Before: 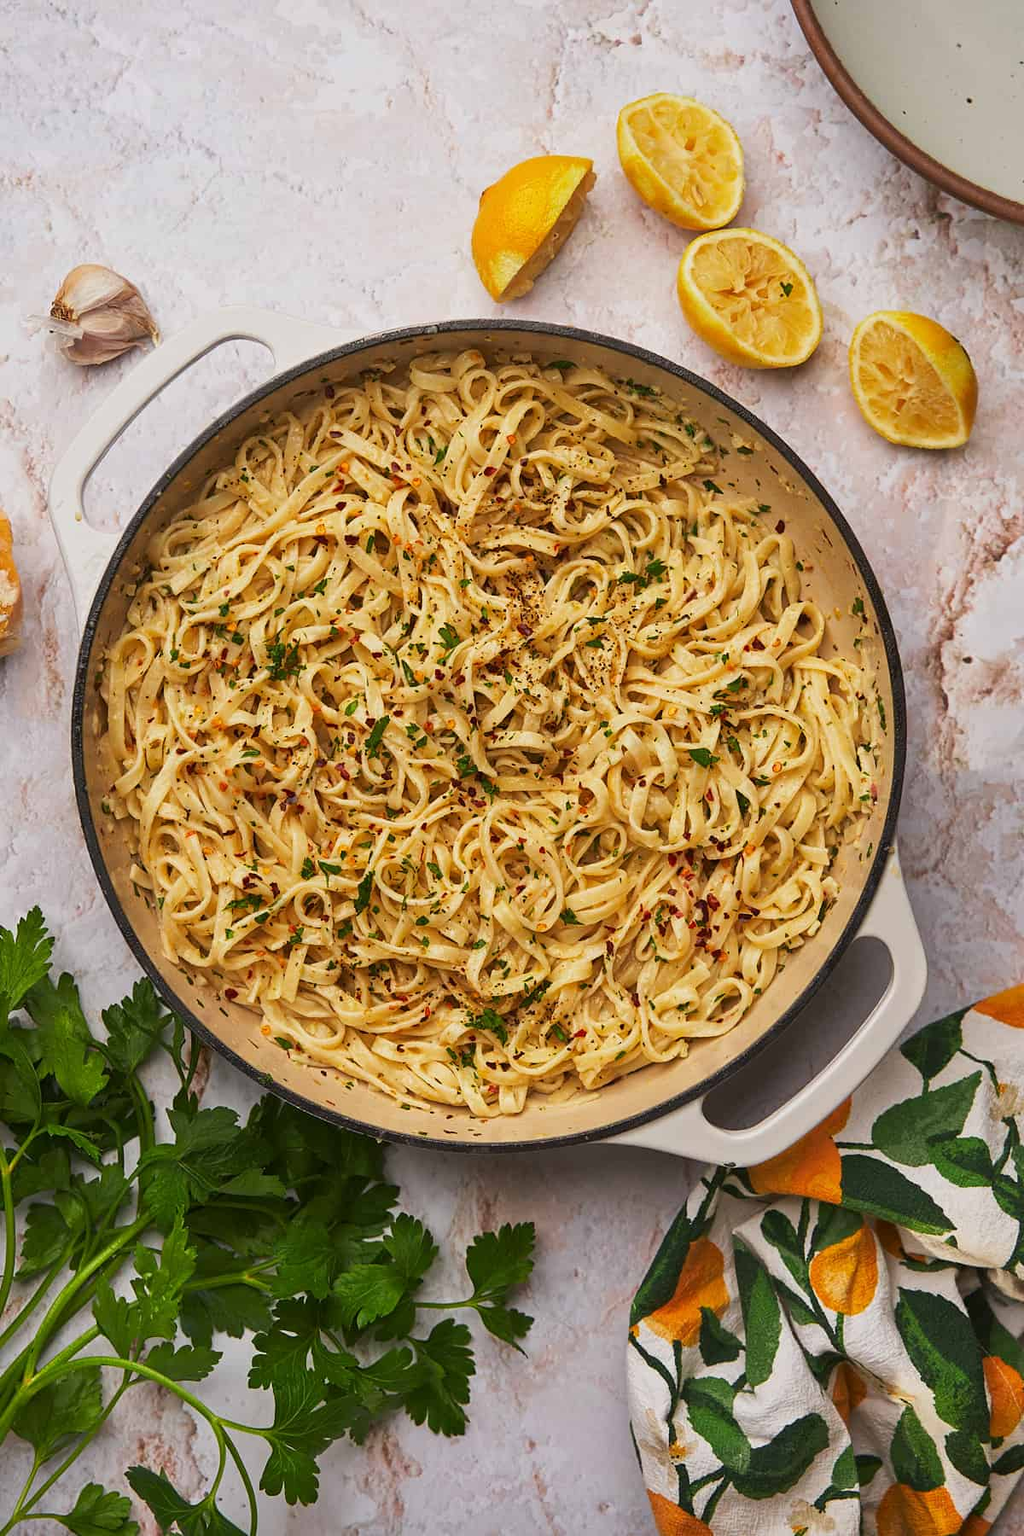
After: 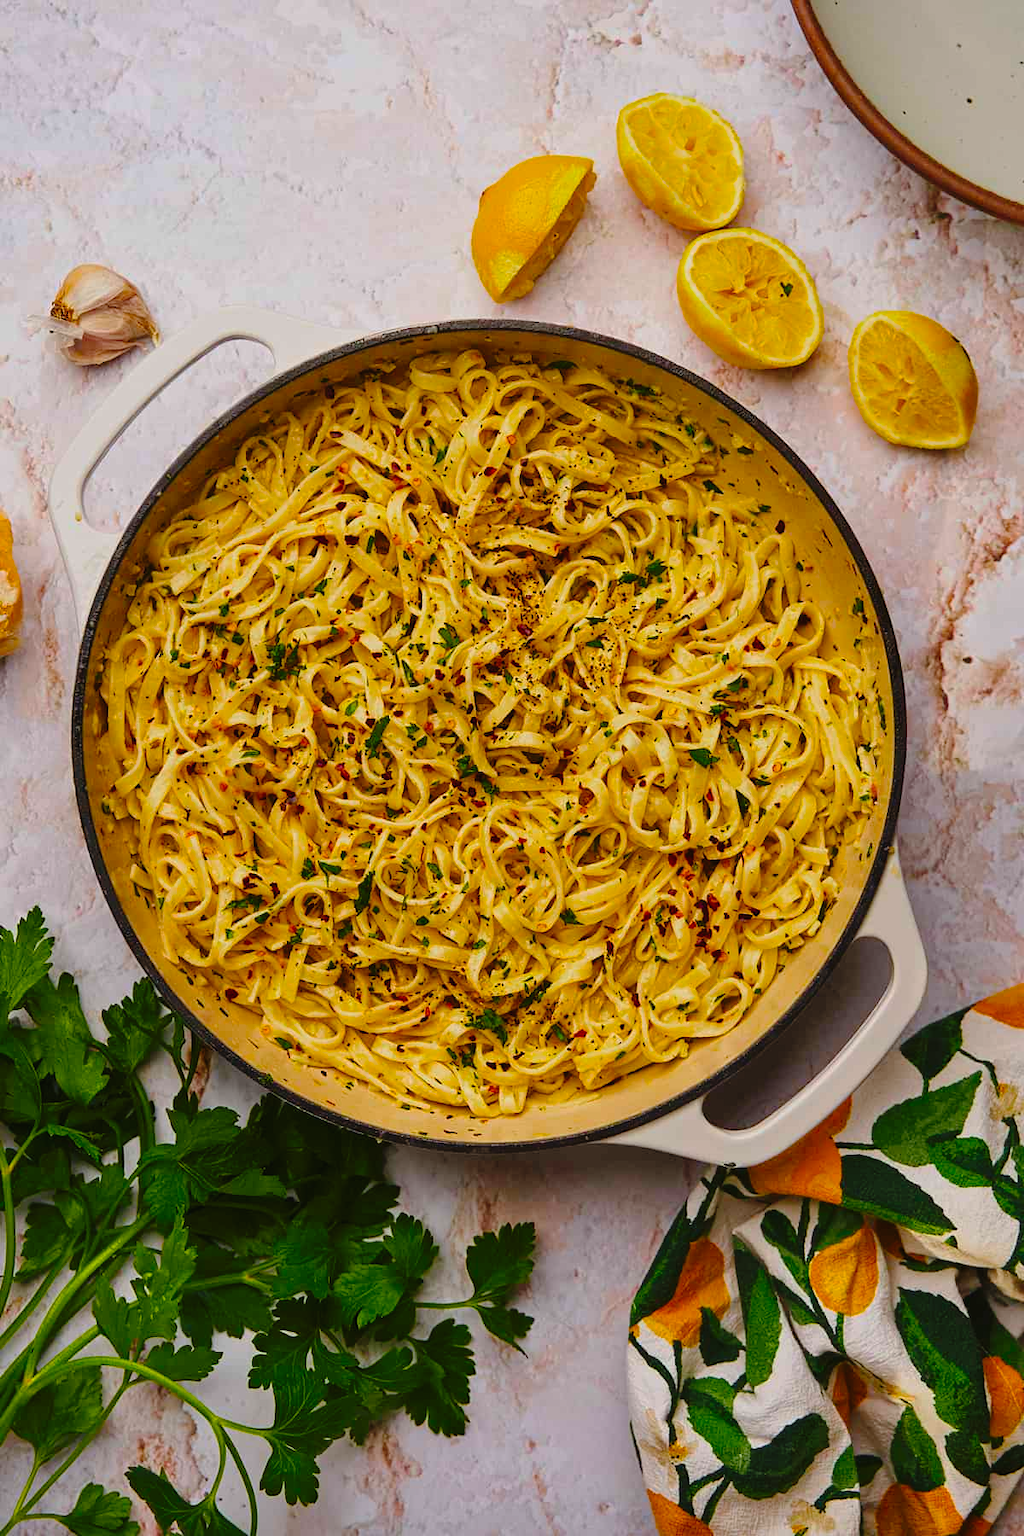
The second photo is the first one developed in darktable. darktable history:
tone curve: curves: ch0 [(0, 0.013) (0.175, 0.11) (0.337, 0.304) (0.498, 0.485) (0.78, 0.742) (0.993, 0.954)]; ch1 [(0, 0) (0.294, 0.184) (0.359, 0.34) (0.362, 0.35) (0.43, 0.41) (0.469, 0.463) (0.495, 0.502) (0.54, 0.563) (0.612, 0.641) (1, 1)]; ch2 [(0, 0) (0.44, 0.437) (0.495, 0.502) (0.524, 0.534) (0.557, 0.56) (0.634, 0.654) (0.728, 0.722) (1, 1)], preserve colors none
color balance rgb: perceptual saturation grading › global saturation 25.528%, global vibrance 33.099%
